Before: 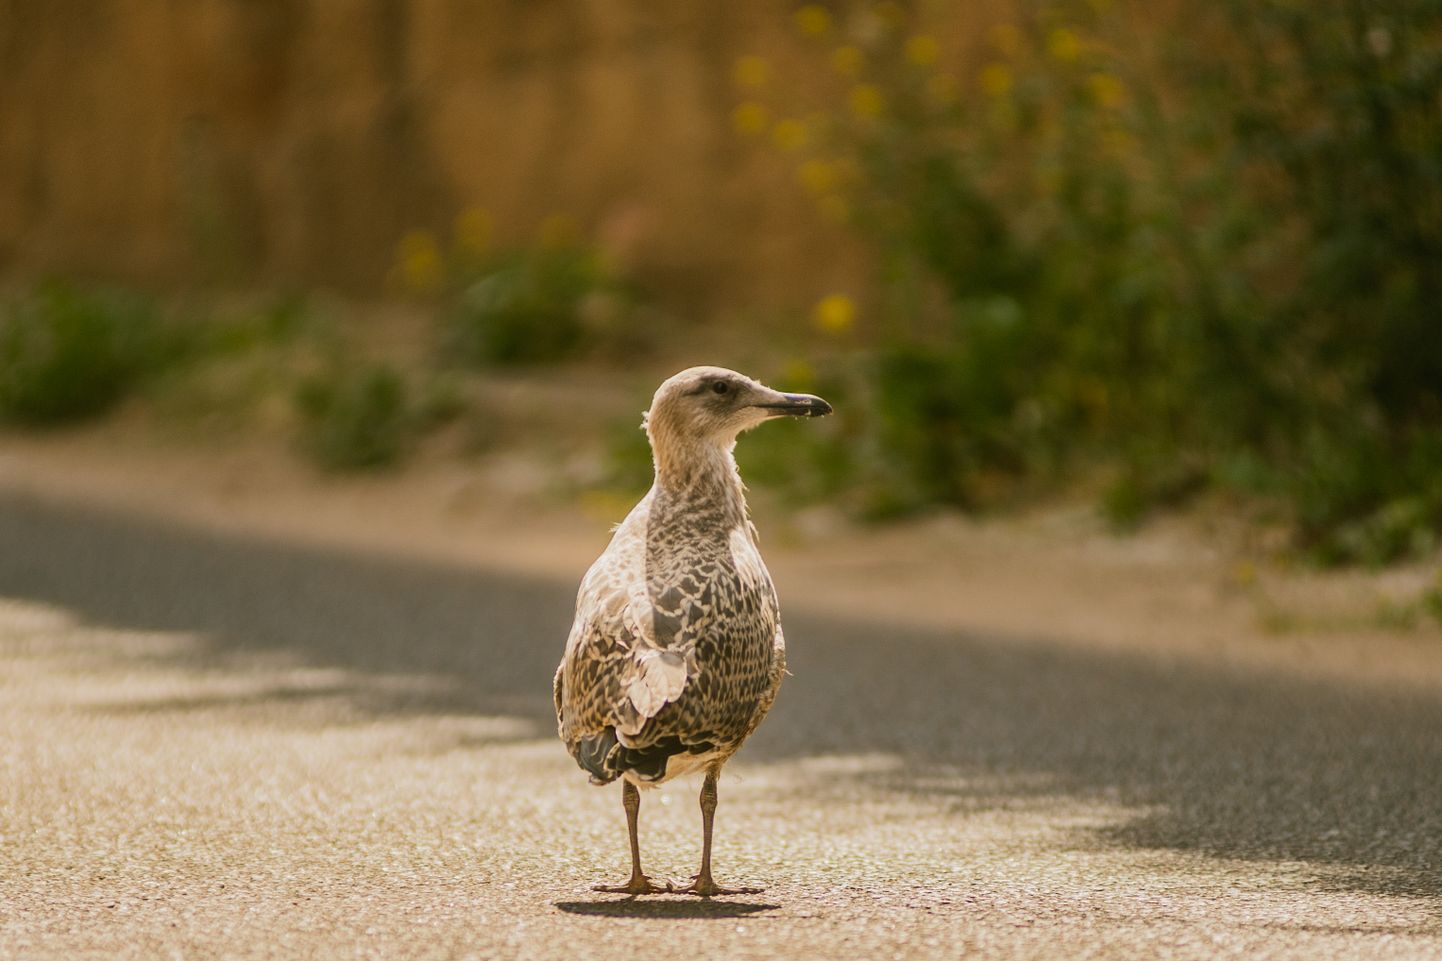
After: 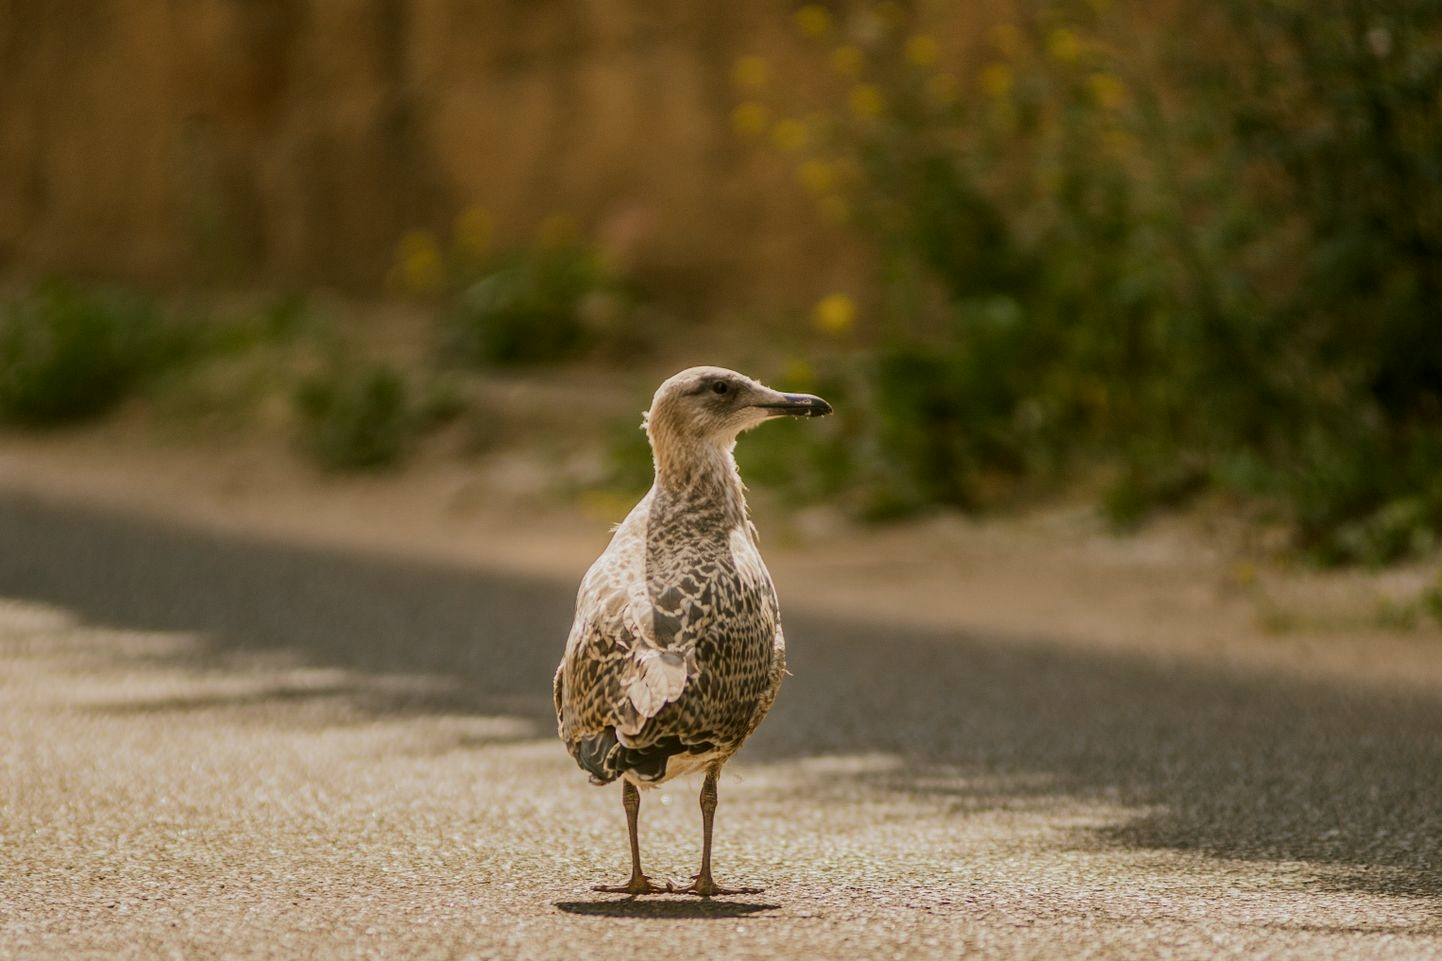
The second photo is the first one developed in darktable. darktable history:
local contrast: on, module defaults
exposure: exposure -0.36 EV, compensate highlight preservation false
